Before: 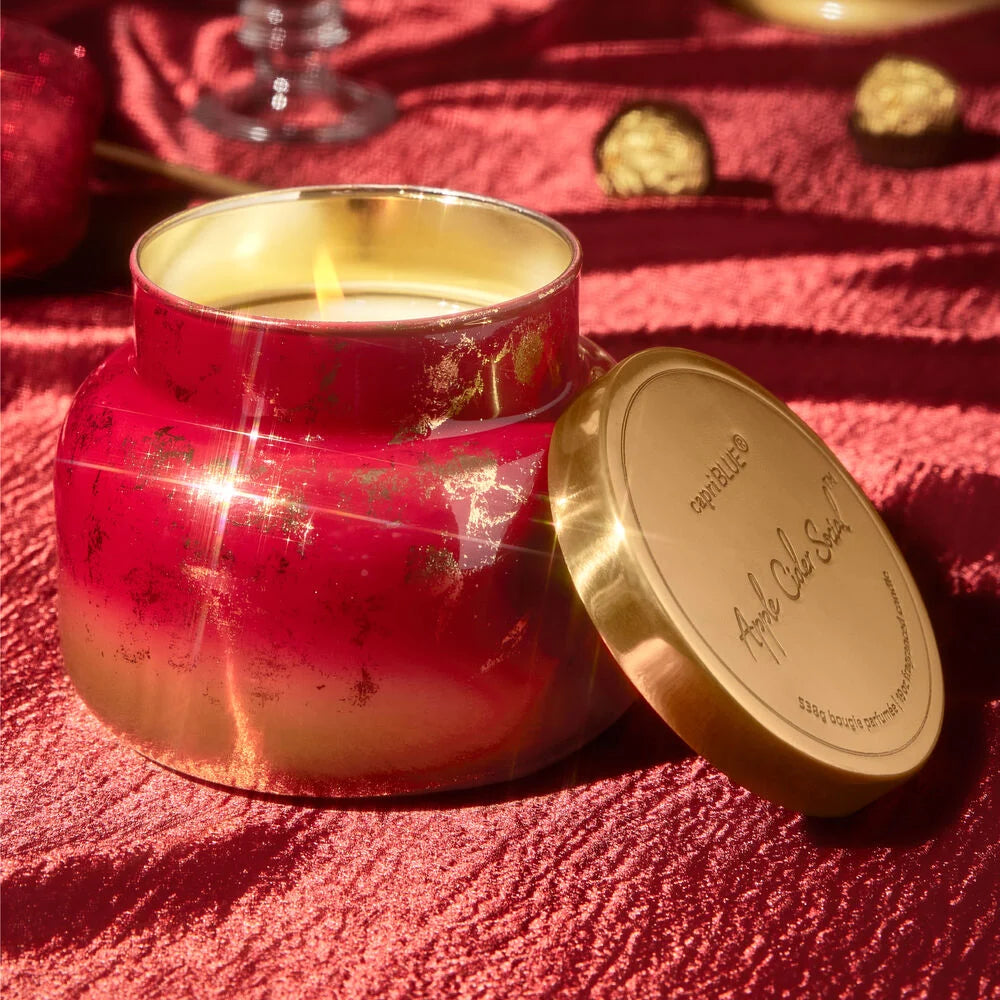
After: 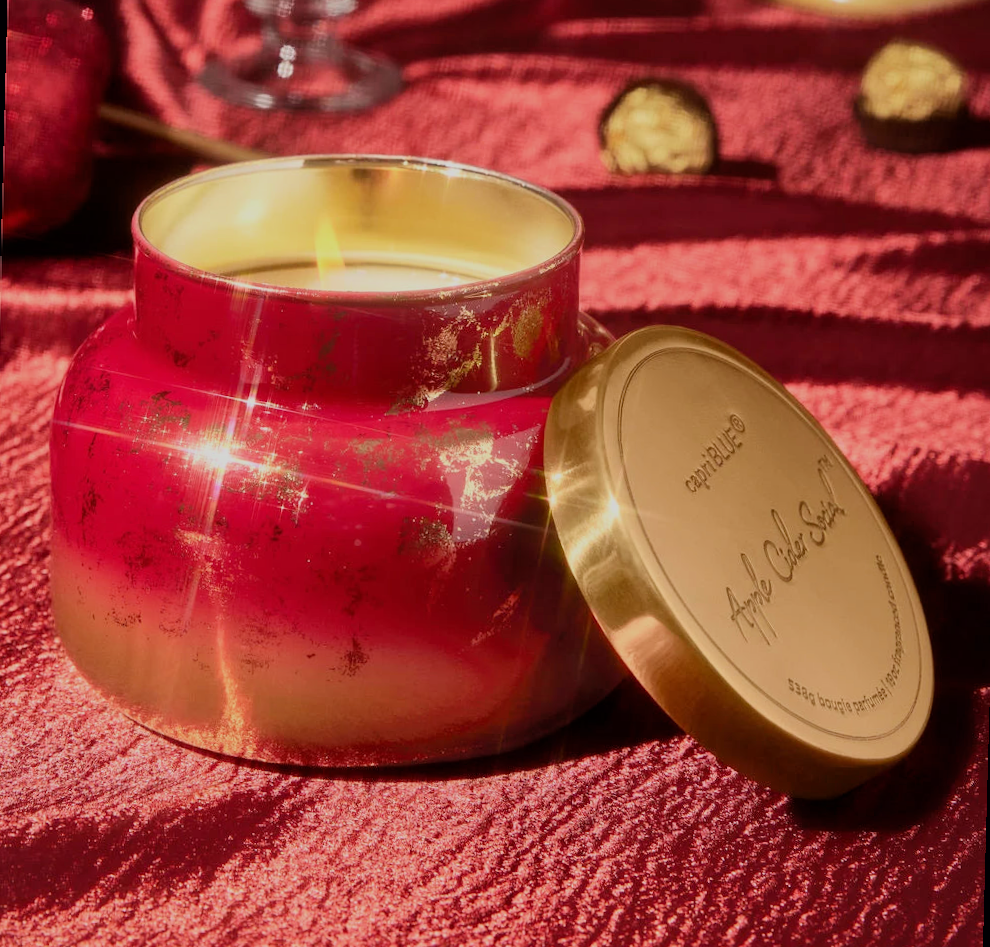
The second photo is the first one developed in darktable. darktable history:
filmic rgb: black relative exposure -7.65 EV, white relative exposure 4.56 EV, hardness 3.61, color science v6 (2022)
rotate and perspective: rotation 1.57°, crop left 0.018, crop right 0.982, crop top 0.039, crop bottom 0.961
